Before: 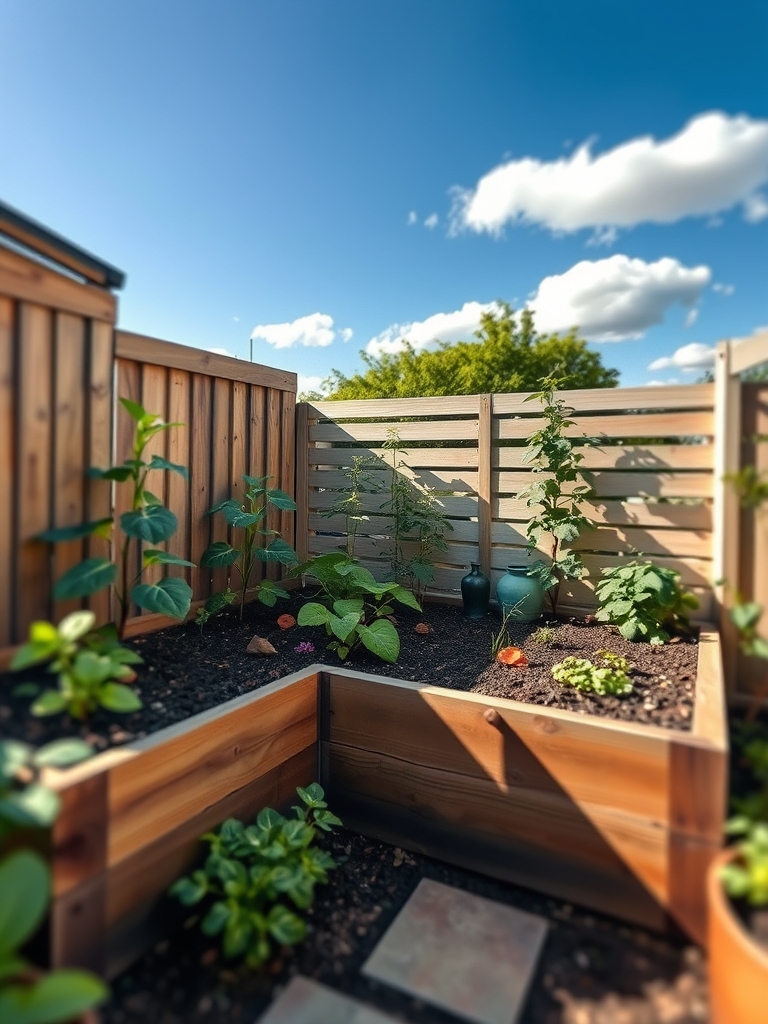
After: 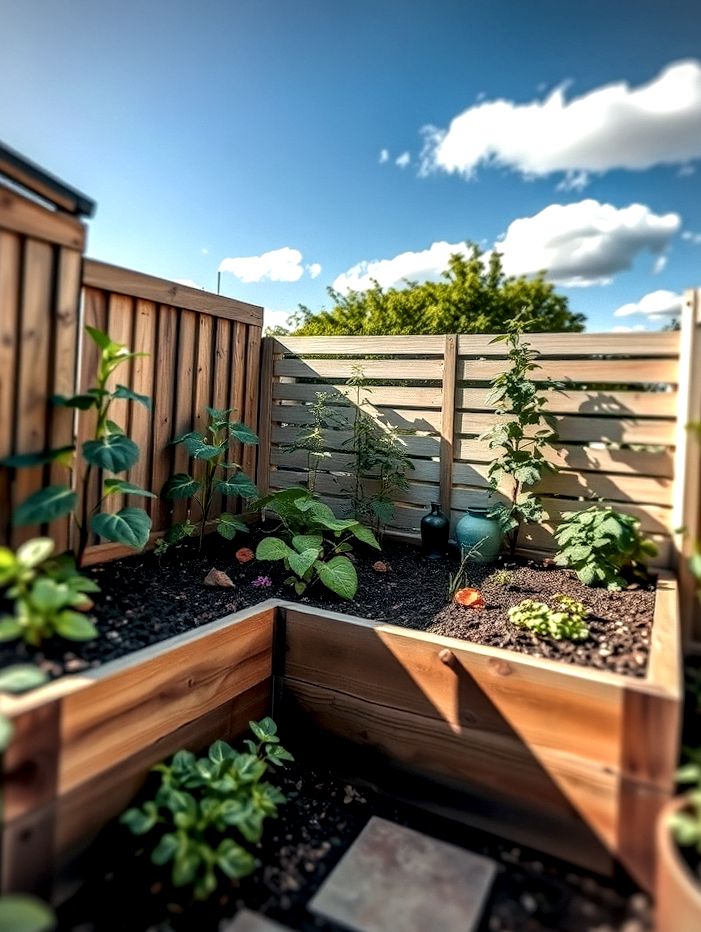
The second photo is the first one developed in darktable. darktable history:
crop and rotate: angle -1.91°, left 3.089%, top 4.283%, right 1.498%, bottom 0.621%
local contrast: highlights 11%, shadows 37%, detail 184%, midtone range 0.466
vignetting: fall-off radius 60.97%
